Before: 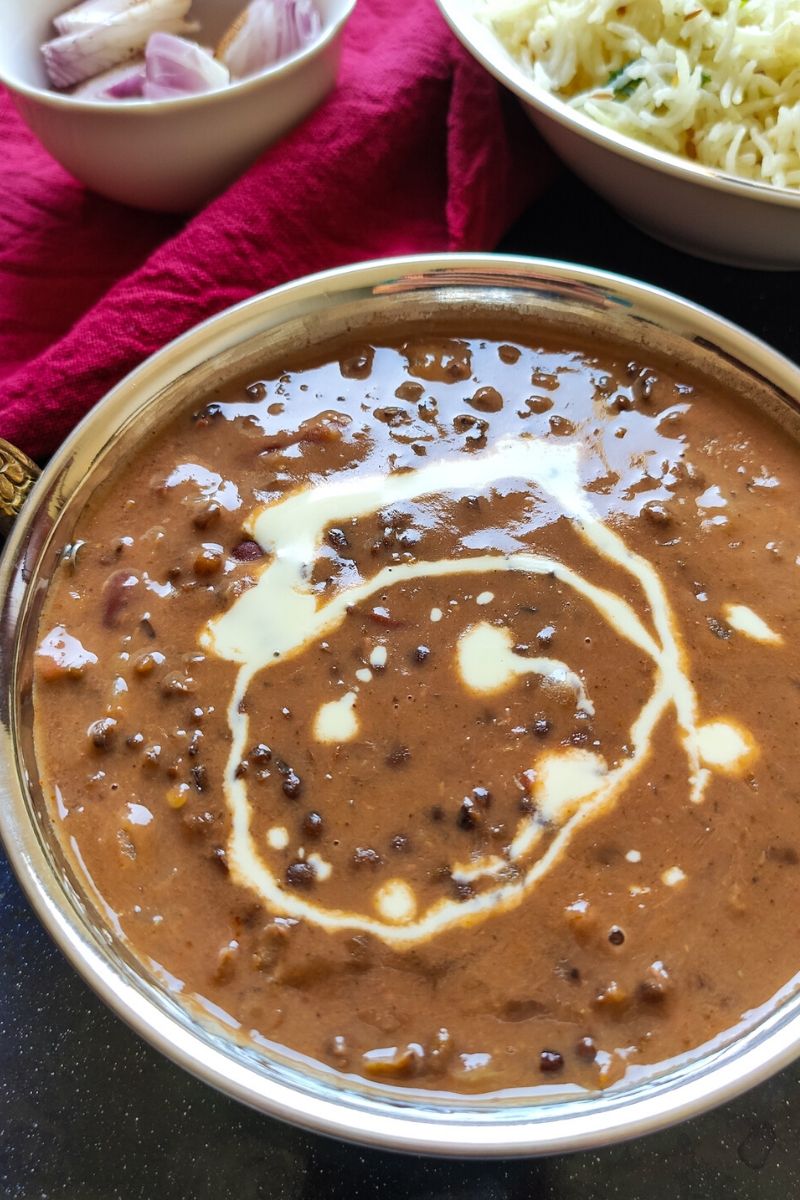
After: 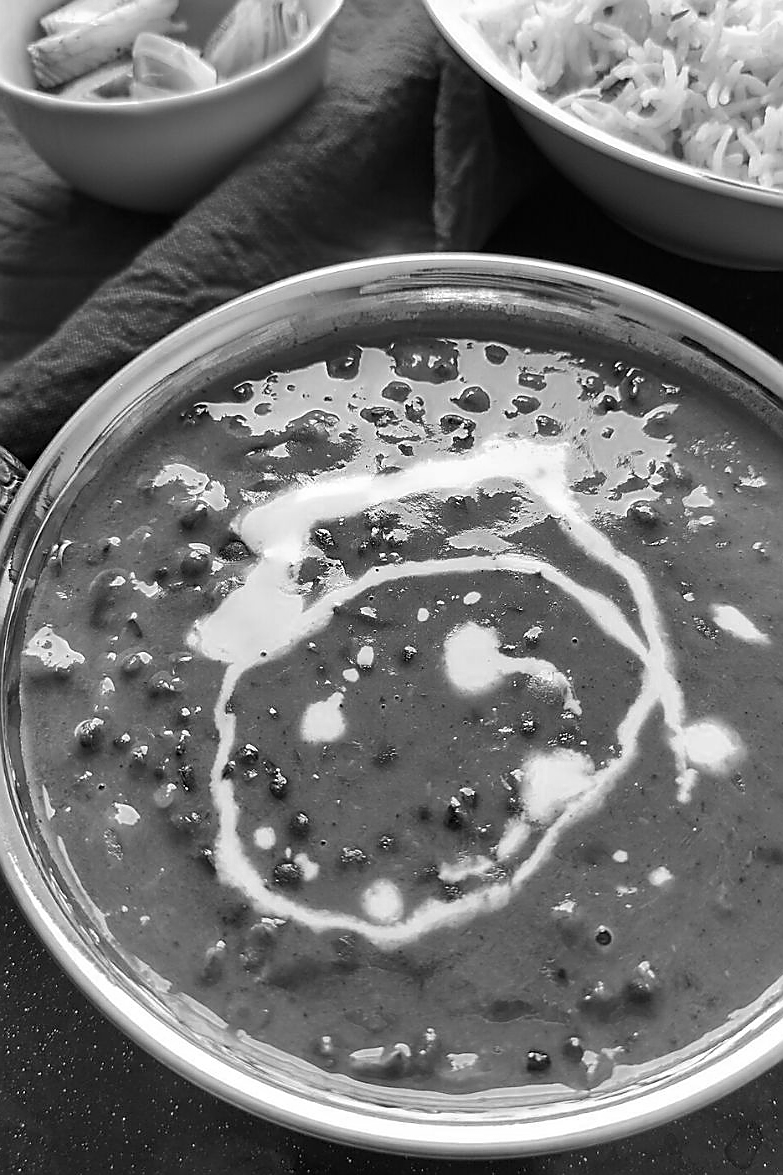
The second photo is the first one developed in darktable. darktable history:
color zones: curves: ch0 [(0, 0.5) (0.125, 0.4) (0.25, 0.5) (0.375, 0.4) (0.5, 0.4) (0.625, 0.35) (0.75, 0.35) (0.875, 0.5)]; ch1 [(0, 0.35) (0.125, 0.45) (0.25, 0.35) (0.375, 0.35) (0.5, 0.35) (0.625, 0.35) (0.75, 0.45) (0.875, 0.35)]; ch2 [(0, 0.6) (0.125, 0.5) (0.25, 0.5) (0.375, 0.6) (0.5, 0.6) (0.625, 0.5) (0.75, 0.5) (0.875, 0.5)]
crop: left 1.743%, right 0.268%, bottom 2.011%
monochrome: on, module defaults
sharpen: radius 1.4, amount 1.25, threshold 0.7
